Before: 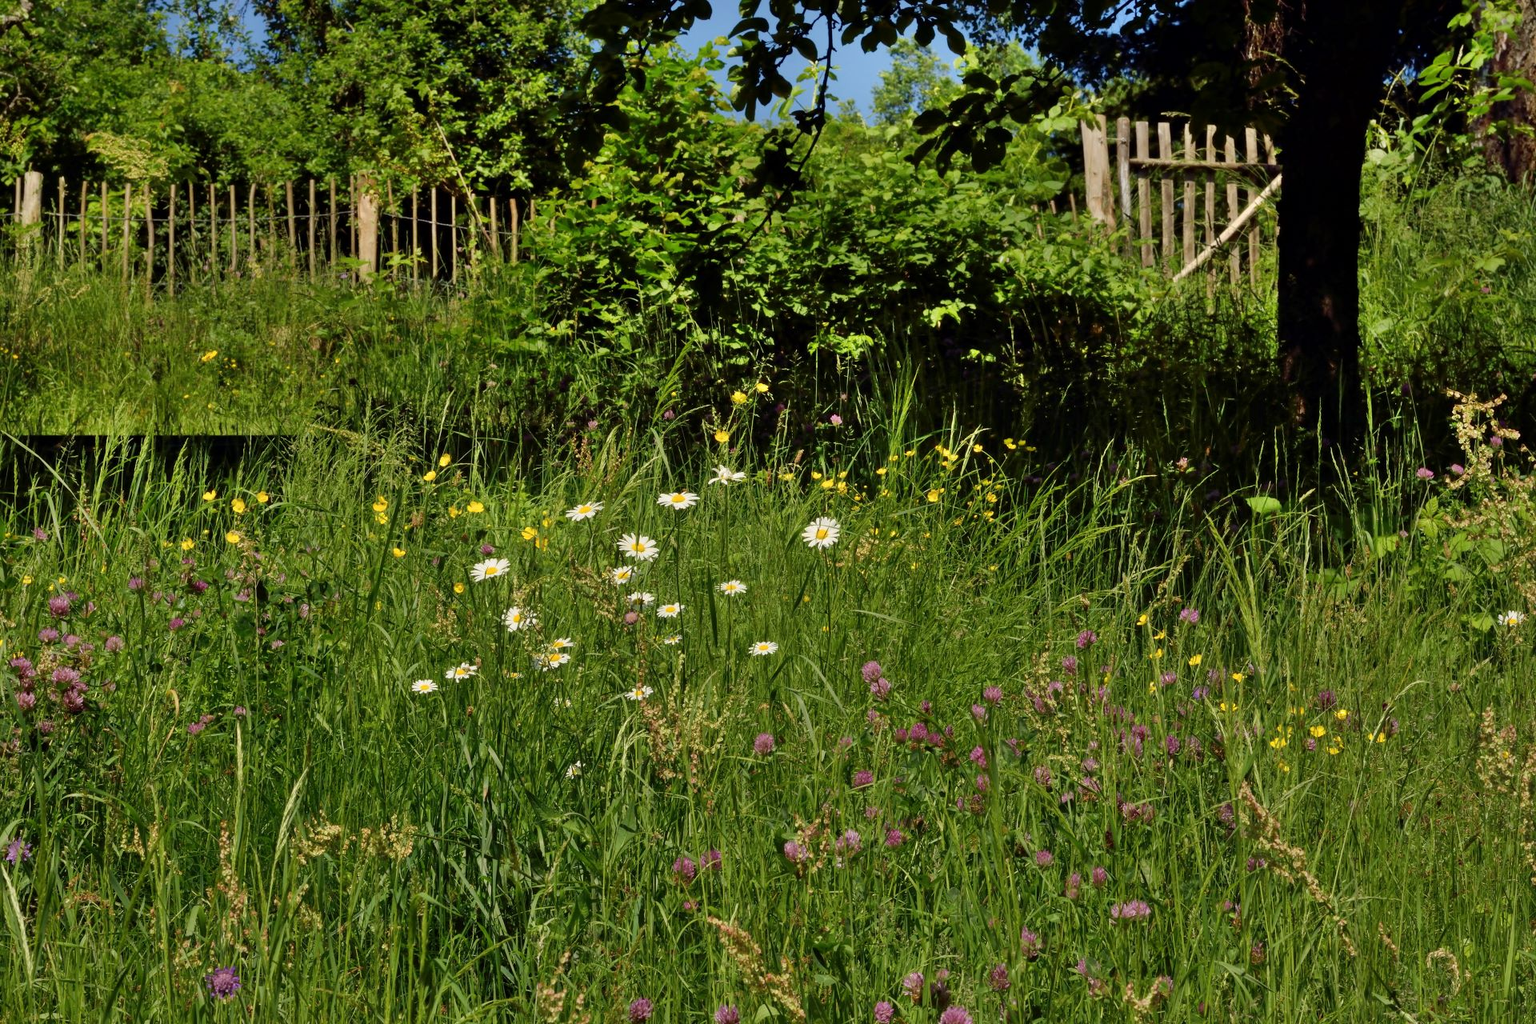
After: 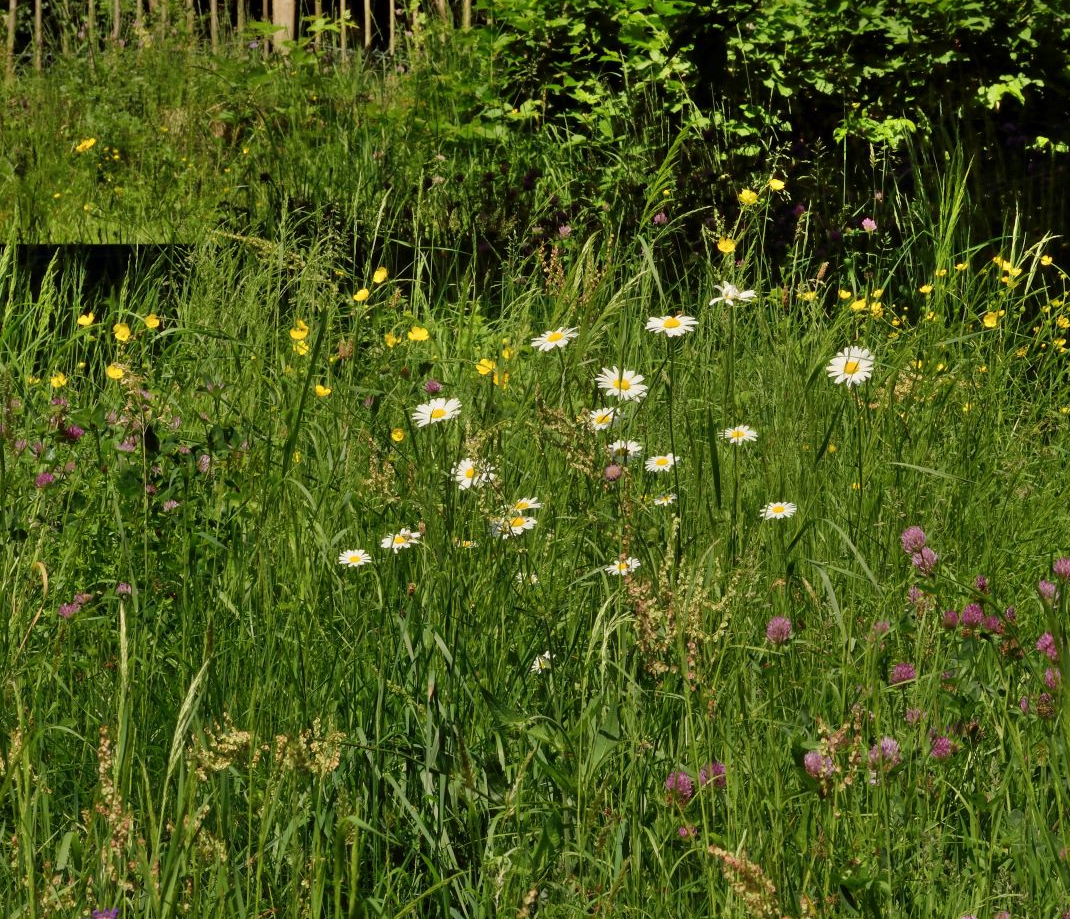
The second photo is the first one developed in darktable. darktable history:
crop: left 9.21%, top 23.492%, right 35.03%, bottom 4.703%
